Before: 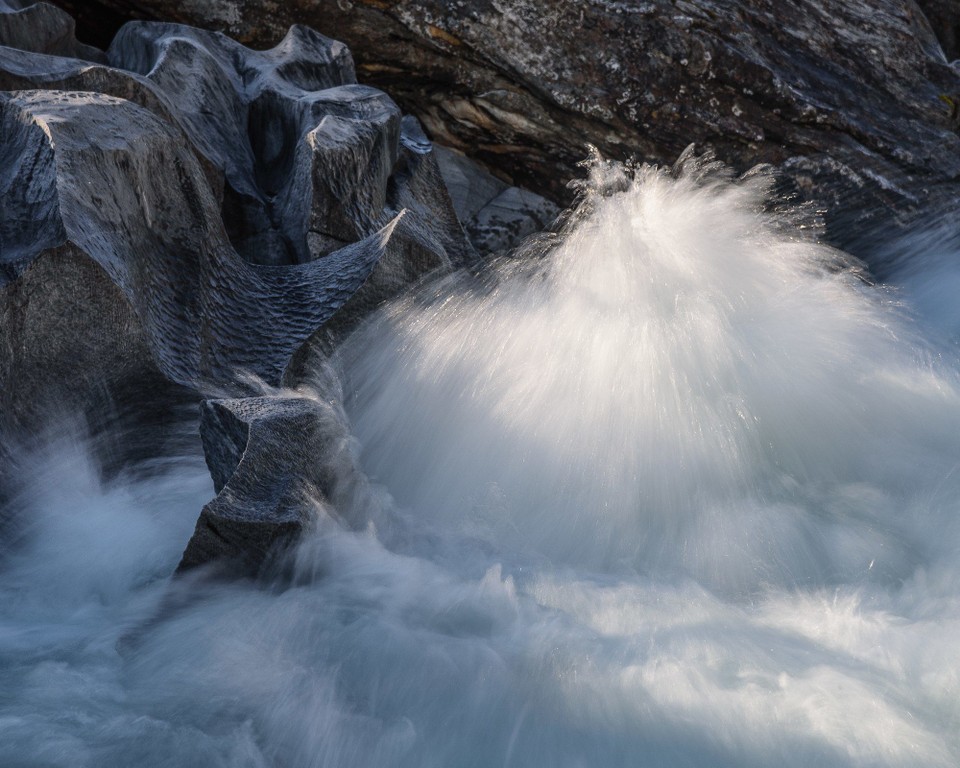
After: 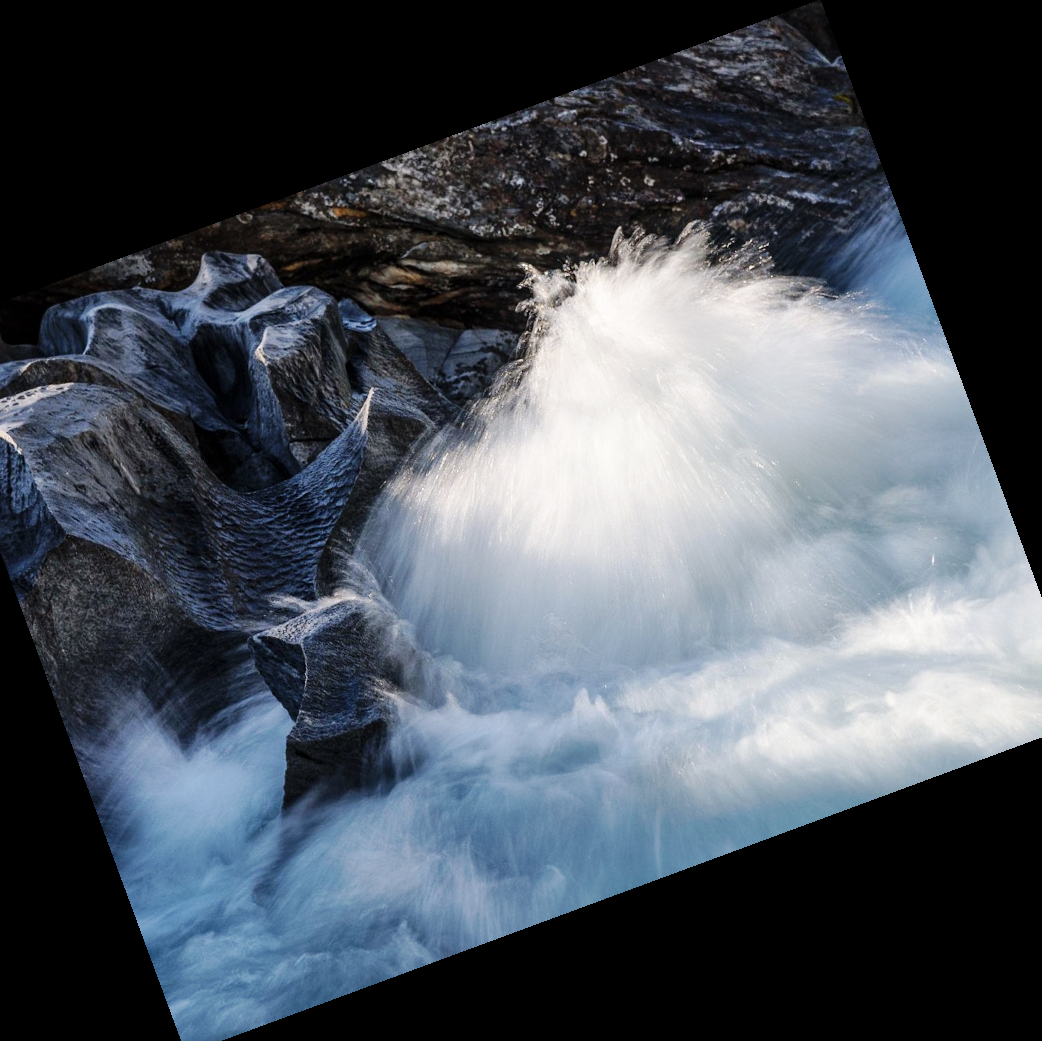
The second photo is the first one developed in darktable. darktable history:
local contrast: mode bilateral grid, contrast 21, coarseness 51, detail 120%, midtone range 0.2
base curve: curves: ch0 [(0, 0) (0.032, 0.025) (0.121, 0.166) (0.206, 0.329) (0.605, 0.79) (1, 1)], preserve colors none
crop and rotate: angle 20.3°, left 6.87%, right 3.749%, bottom 1.129%
